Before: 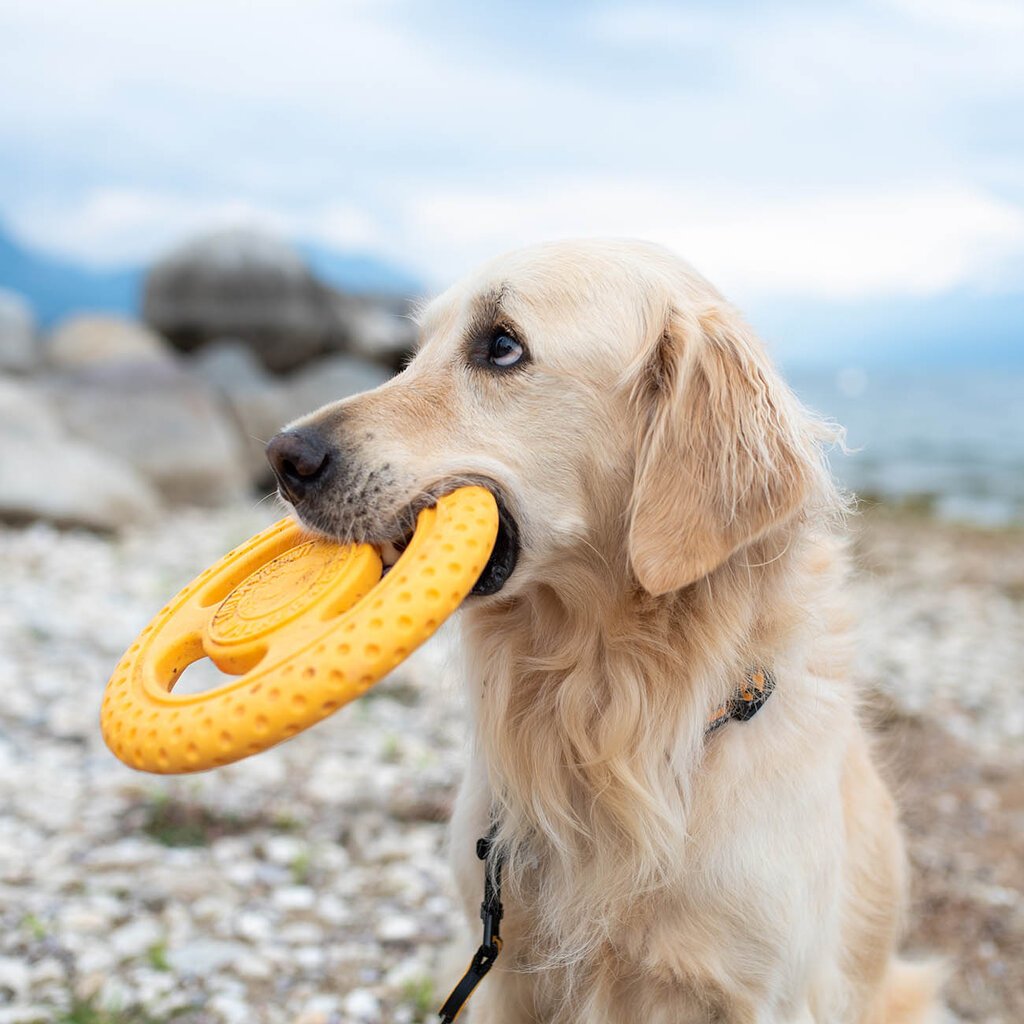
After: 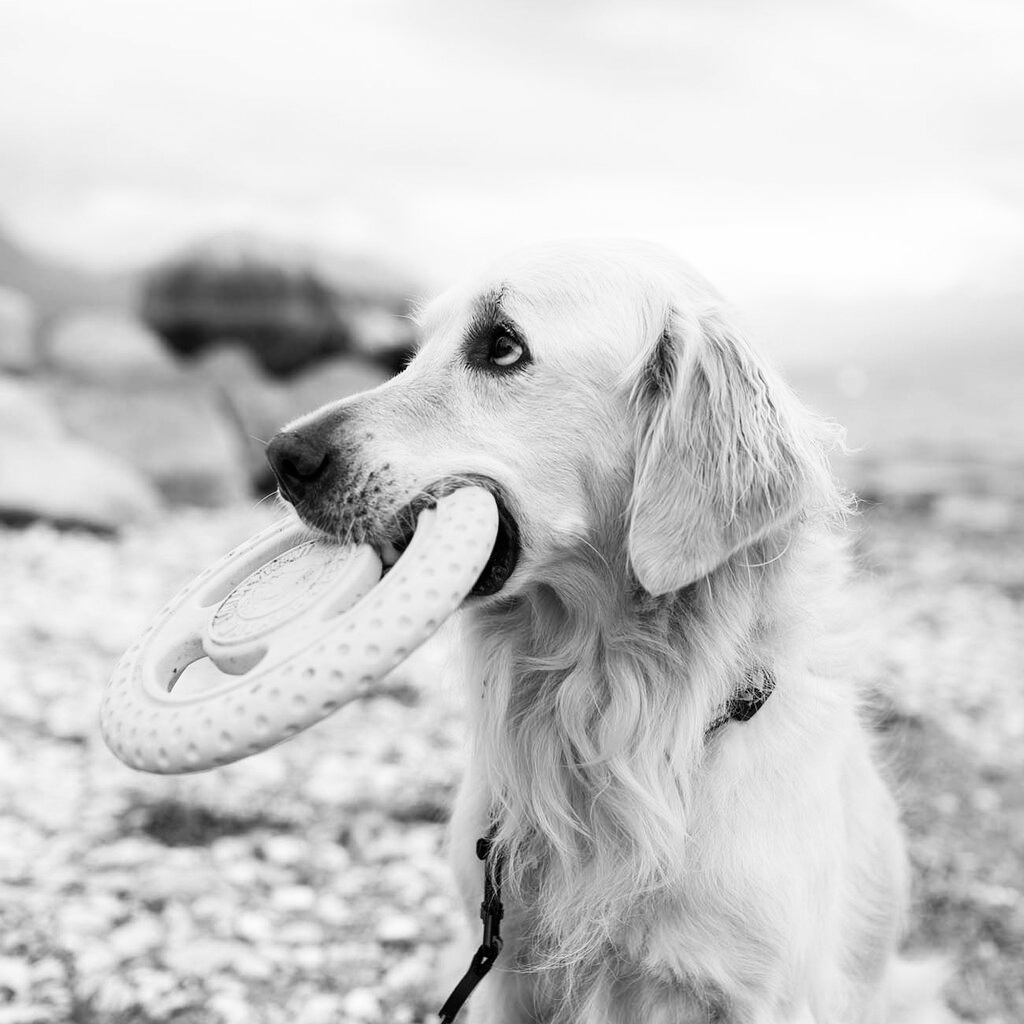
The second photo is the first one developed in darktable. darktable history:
contrast brightness saturation: contrast 0.25, saturation -0.31
monochrome: on, module defaults
